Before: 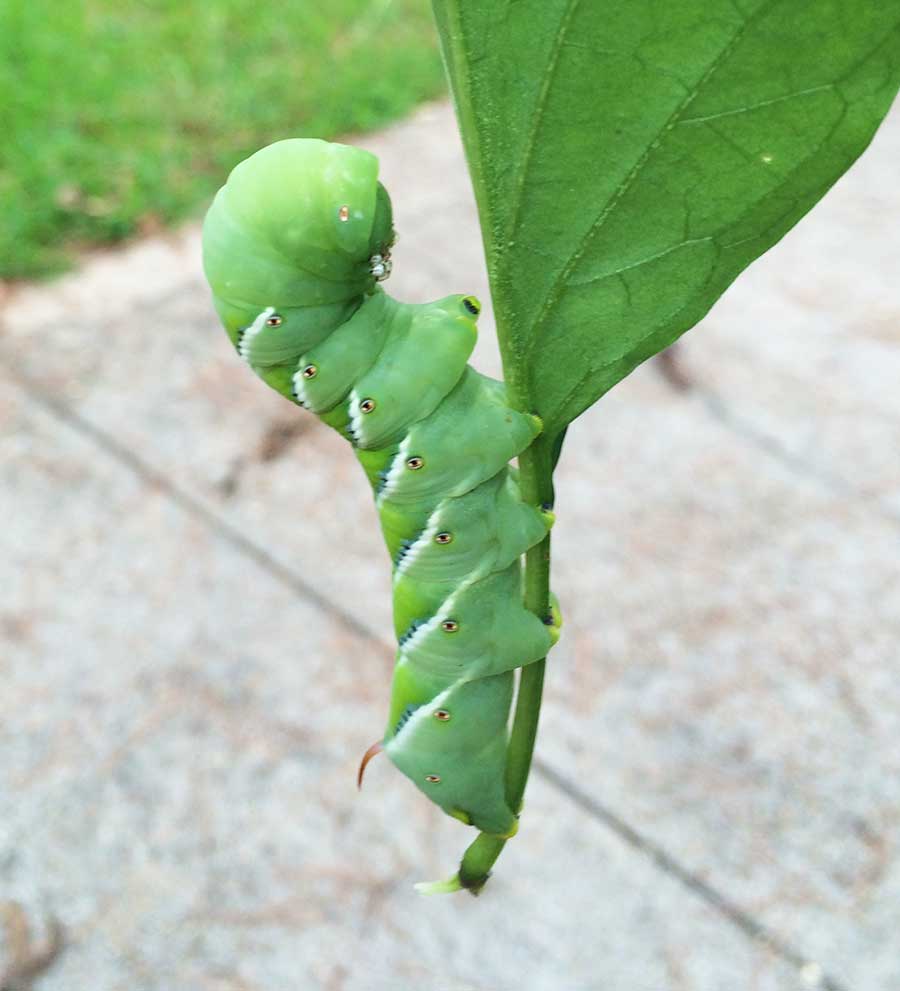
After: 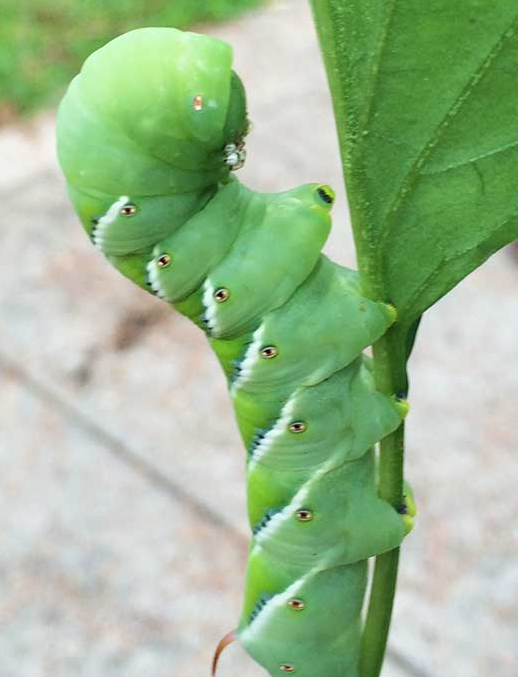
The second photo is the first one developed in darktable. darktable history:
crop: left 16.229%, top 11.222%, right 26.188%, bottom 20.452%
